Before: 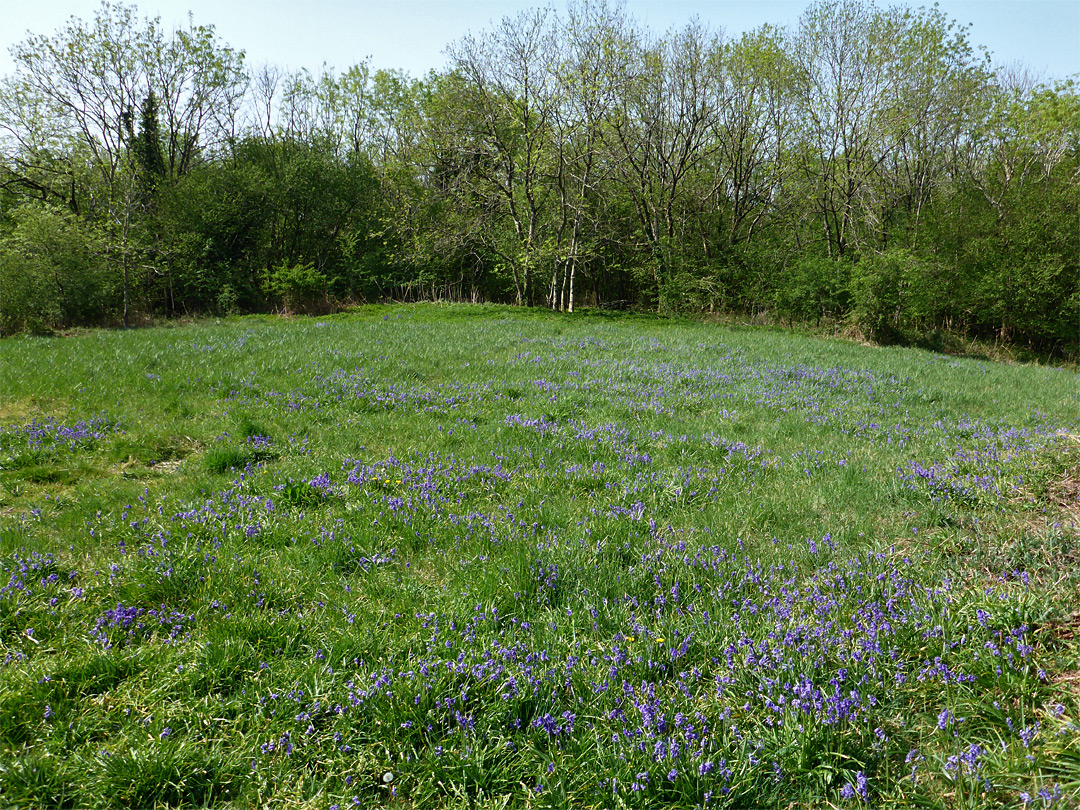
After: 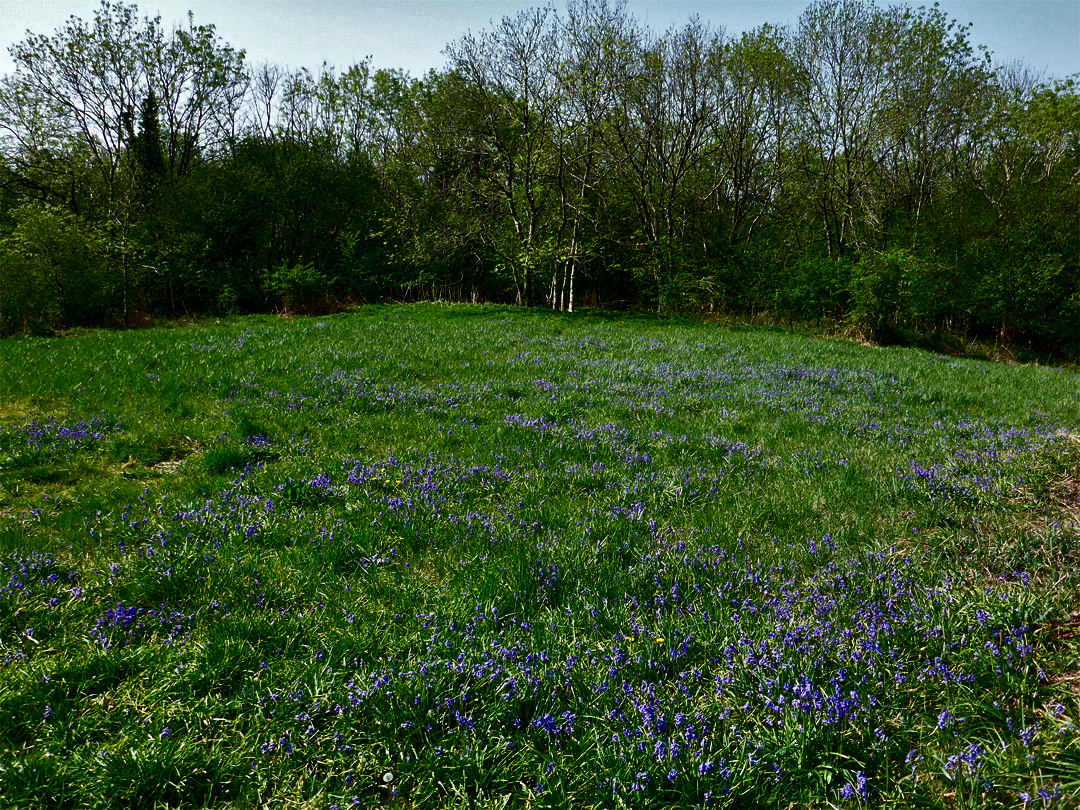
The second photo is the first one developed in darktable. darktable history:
shadows and highlights: soften with gaussian
haze removal: compatibility mode true, adaptive false
contrast brightness saturation: brightness -0.501
